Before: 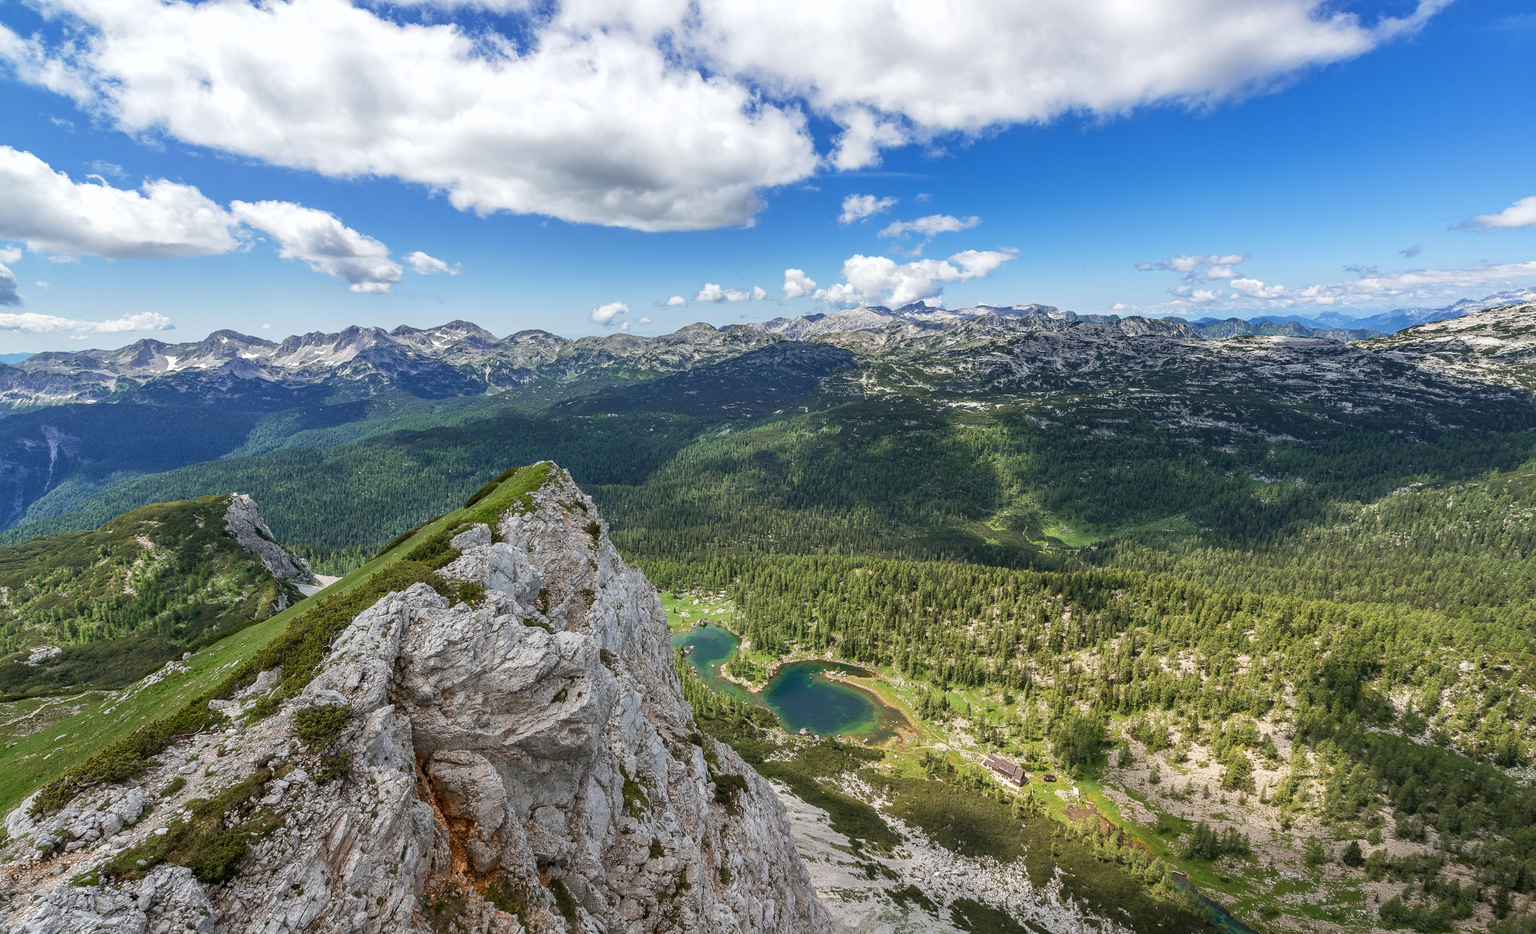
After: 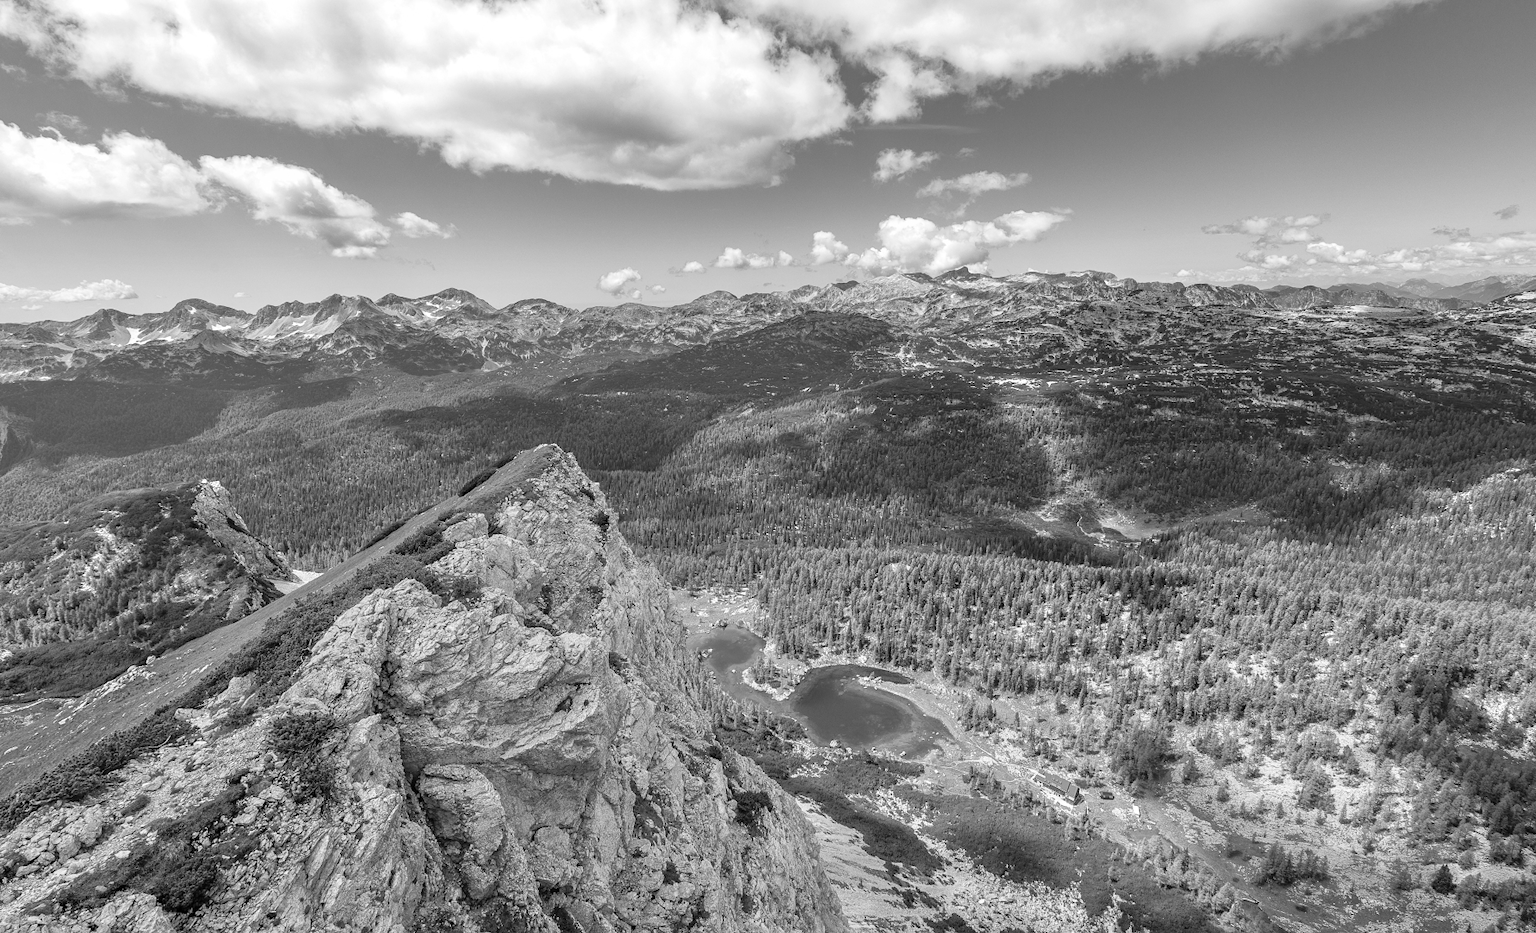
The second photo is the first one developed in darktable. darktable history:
monochrome: on, module defaults
tone equalizer: -8 EV 0.001 EV, -7 EV -0.004 EV, -6 EV 0.009 EV, -5 EV 0.032 EV, -4 EV 0.276 EV, -3 EV 0.644 EV, -2 EV 0.584 EV, -1 EV 0.187 EV, +0 EV 0.024 EV
crop: left 3.305%, top 6.436%, right 6.389%, bottom 3.258%
